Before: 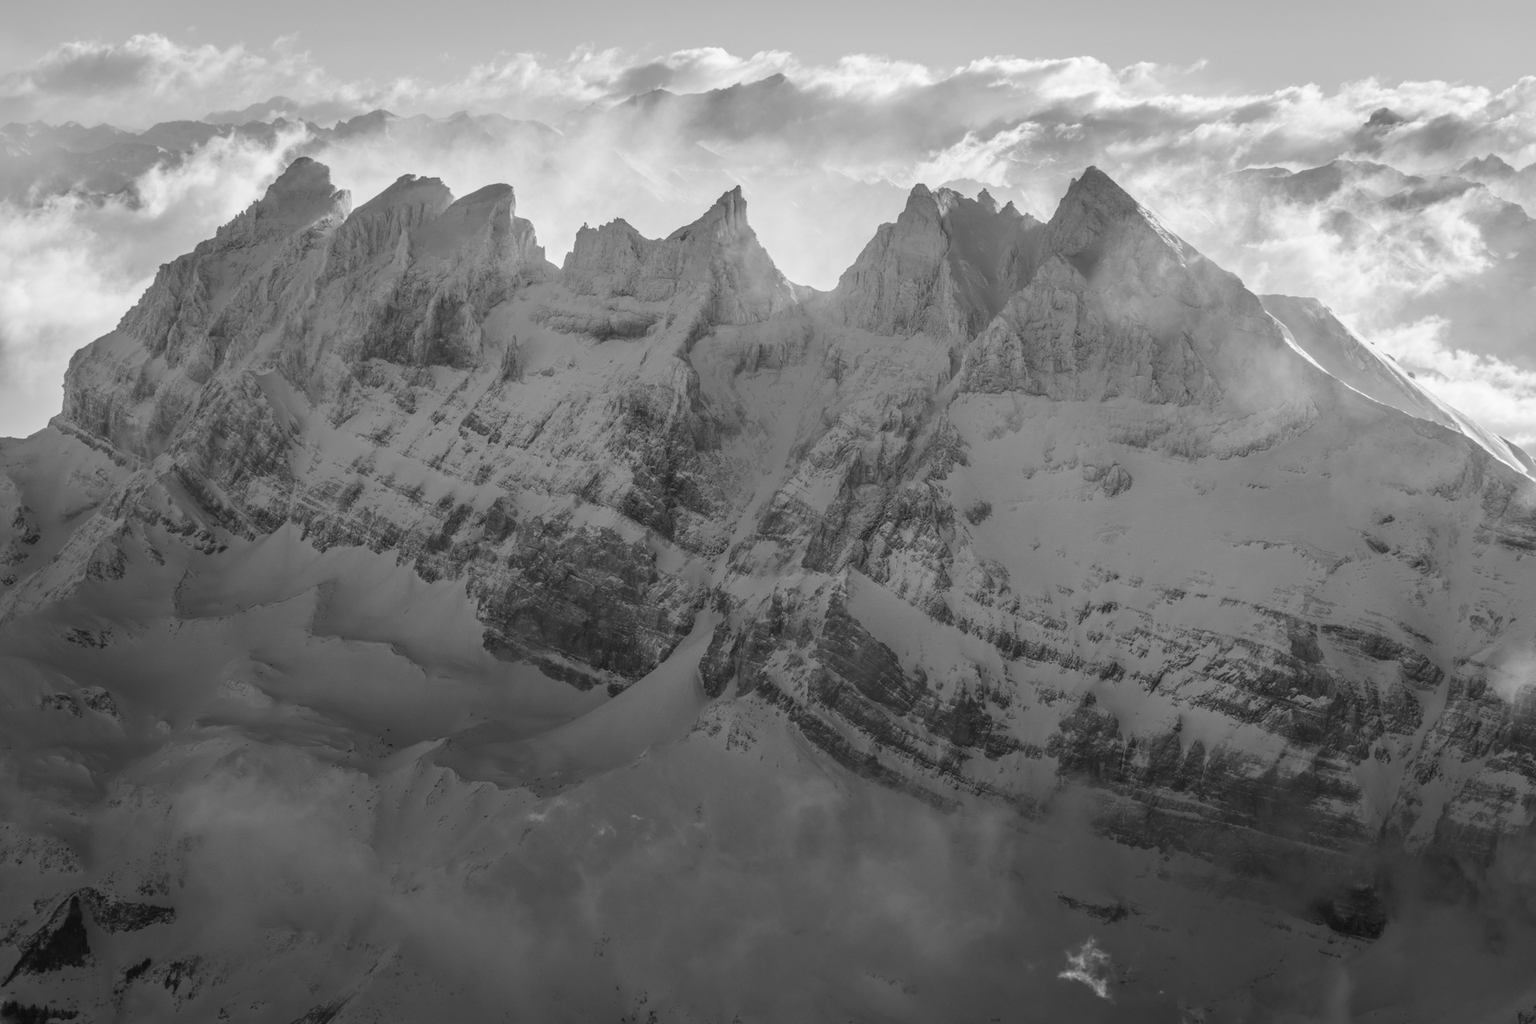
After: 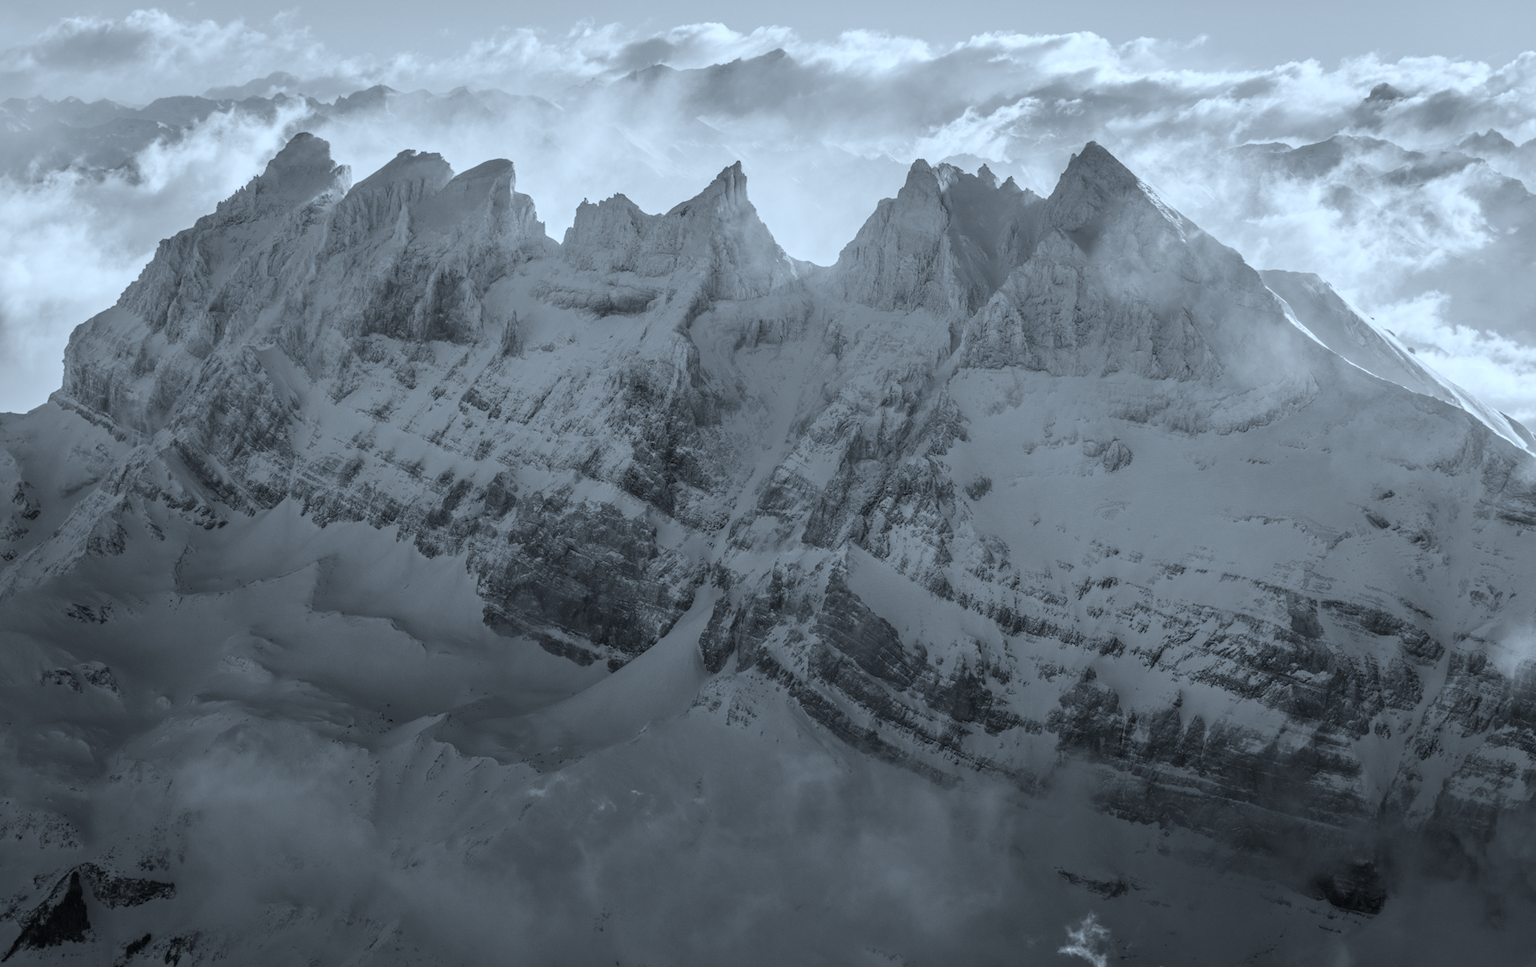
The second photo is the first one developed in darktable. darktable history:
white balance: red 0.924, blue 1.095
crop and rotate: top 2.479%, bottom 3.018%
